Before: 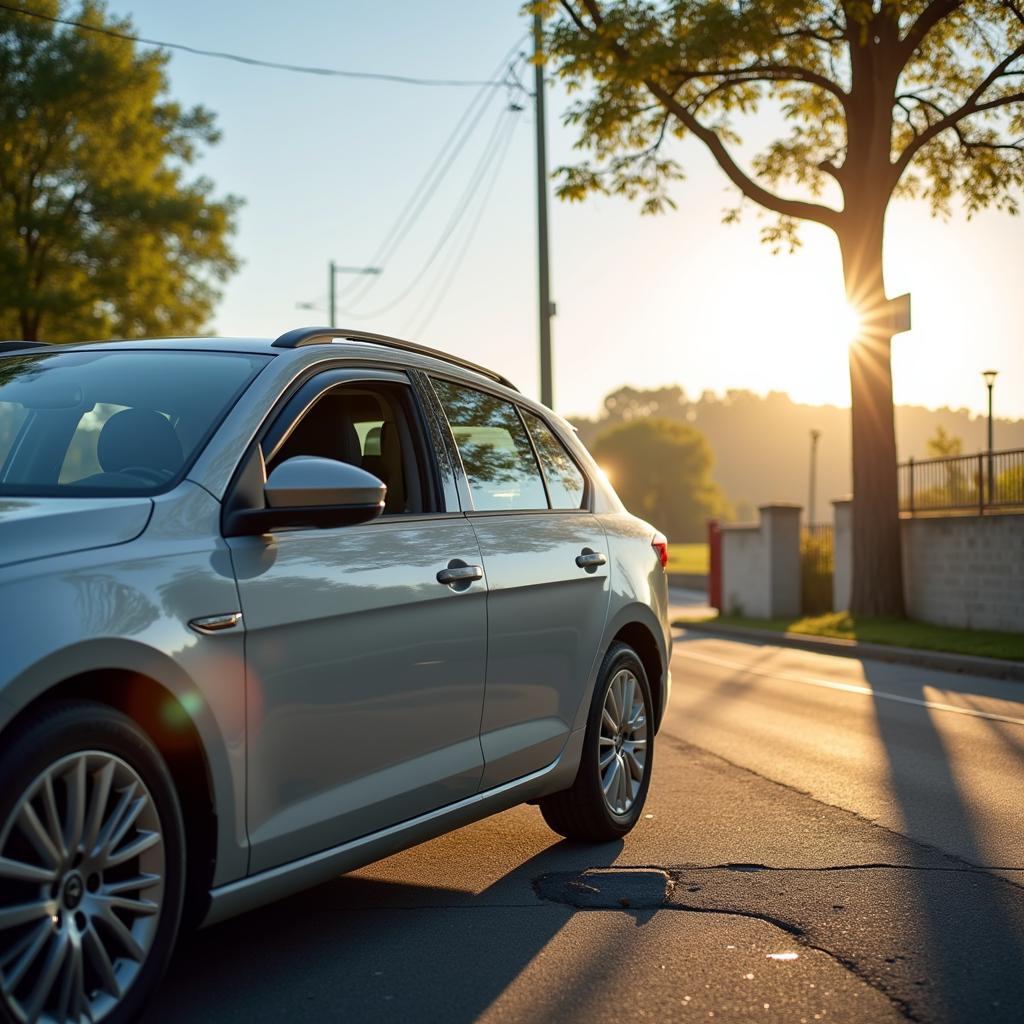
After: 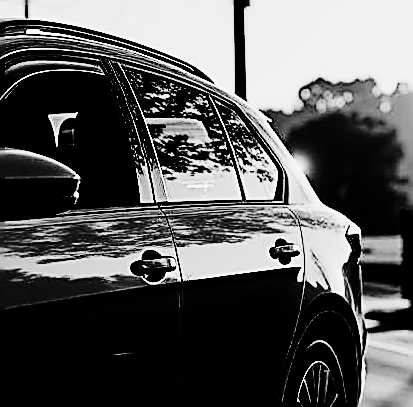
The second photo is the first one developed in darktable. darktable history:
crop: left 29.939%, top 30.182%, right 29.639%, bottom 30.055%
contrast brightness saturation: contrast 0.782, brightness -0.999, saturation 0.987
color calibration: output gray [0.28, 0.41, 0.31, 0], illuminant custom, x 0.373, y 0.388, temperature 4259.36 K
tone equalizer: on, module defaults
sharpen: amount 1.99
tone curve: curves: ch0 [(0, 0) (0.037, 0.025) (0.131, 0.093) (0.275, 0.256) (0.497, 0.51) (0.617, 0.643) (0.704, 0.732) (0.813, 0.832) (0.911, 0.925) (0.997, 0.995)]; ch1 [(0, 0) (0.301, 0.3) (0.444, 0.45) (0.493, 0.495) (0.507, 0.503) (0.534, 0.533) (0.582, 0.58) (0.658, 0.693) (0.746, 0.77) (1, 1)]; ch2 [(0, 0) (0.246, 0.233) (0.36, 0.352) (0.415, 0.418) (0.476, 0.492) (0.502, 0.504) (0.525, 0.518) (0.539, 0.544) (0.586, 0.602) (0.634, 0.651) (0.706, 0.727) (0.853, 0.852) (1, 0.951)], preserve colors none
filmic rgb: black relative exposure -7.65 EV, white relative exposure 4.56 EV, hardness 3.61, iterations of high-quality reconstruction 10
